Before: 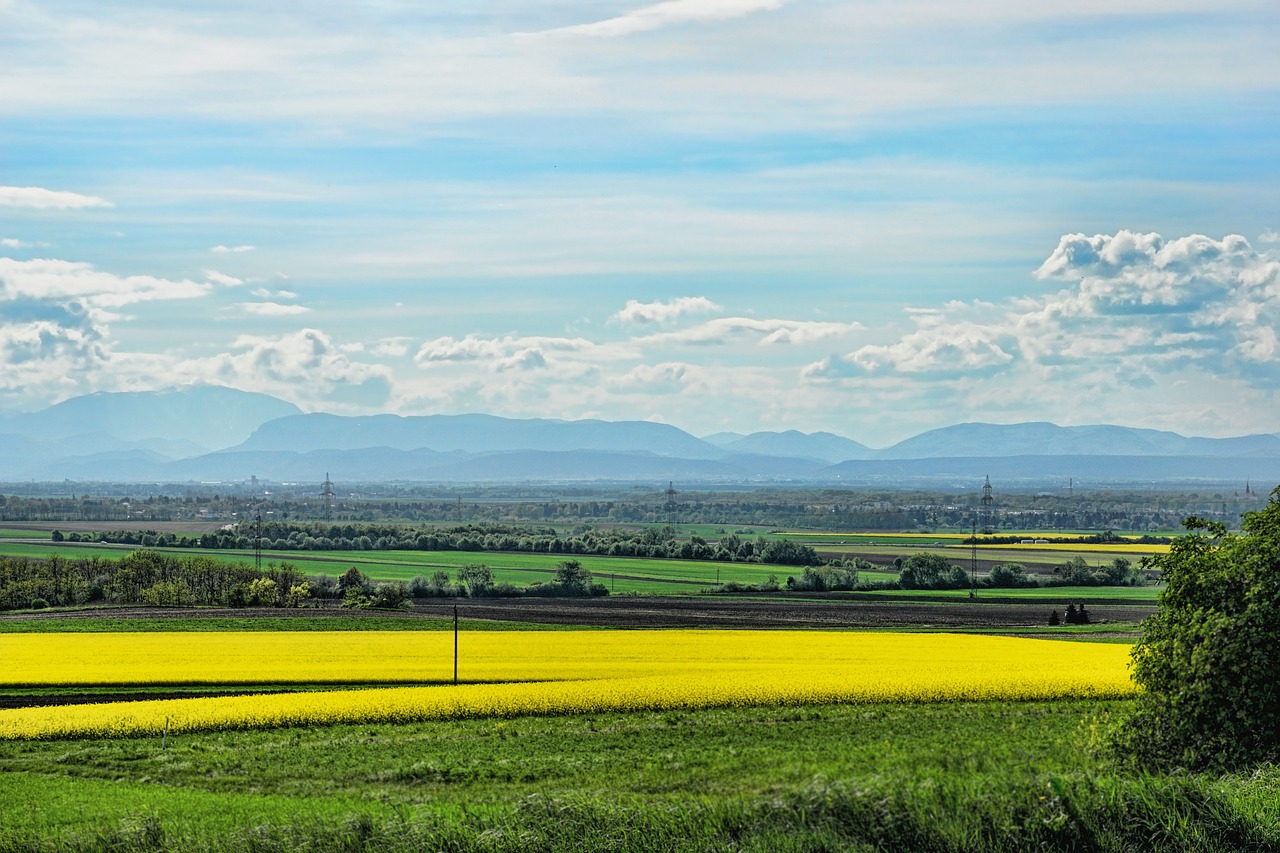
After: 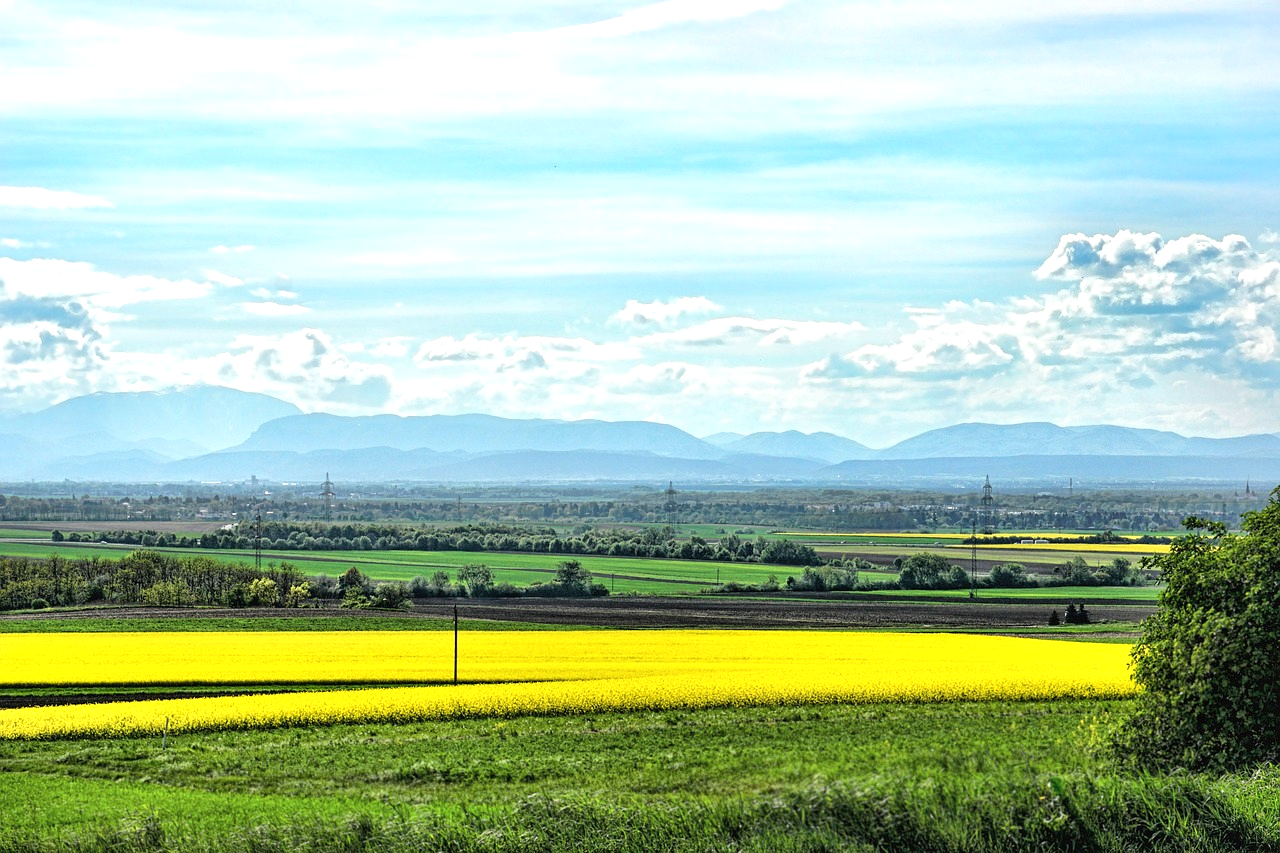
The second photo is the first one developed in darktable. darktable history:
exposure: exposure 0.574 EV, compensate highlight preservation false
local contrast: mode bilateral grid, contrast 20, coarseness 50, detail 120%, midtone range 0.2
